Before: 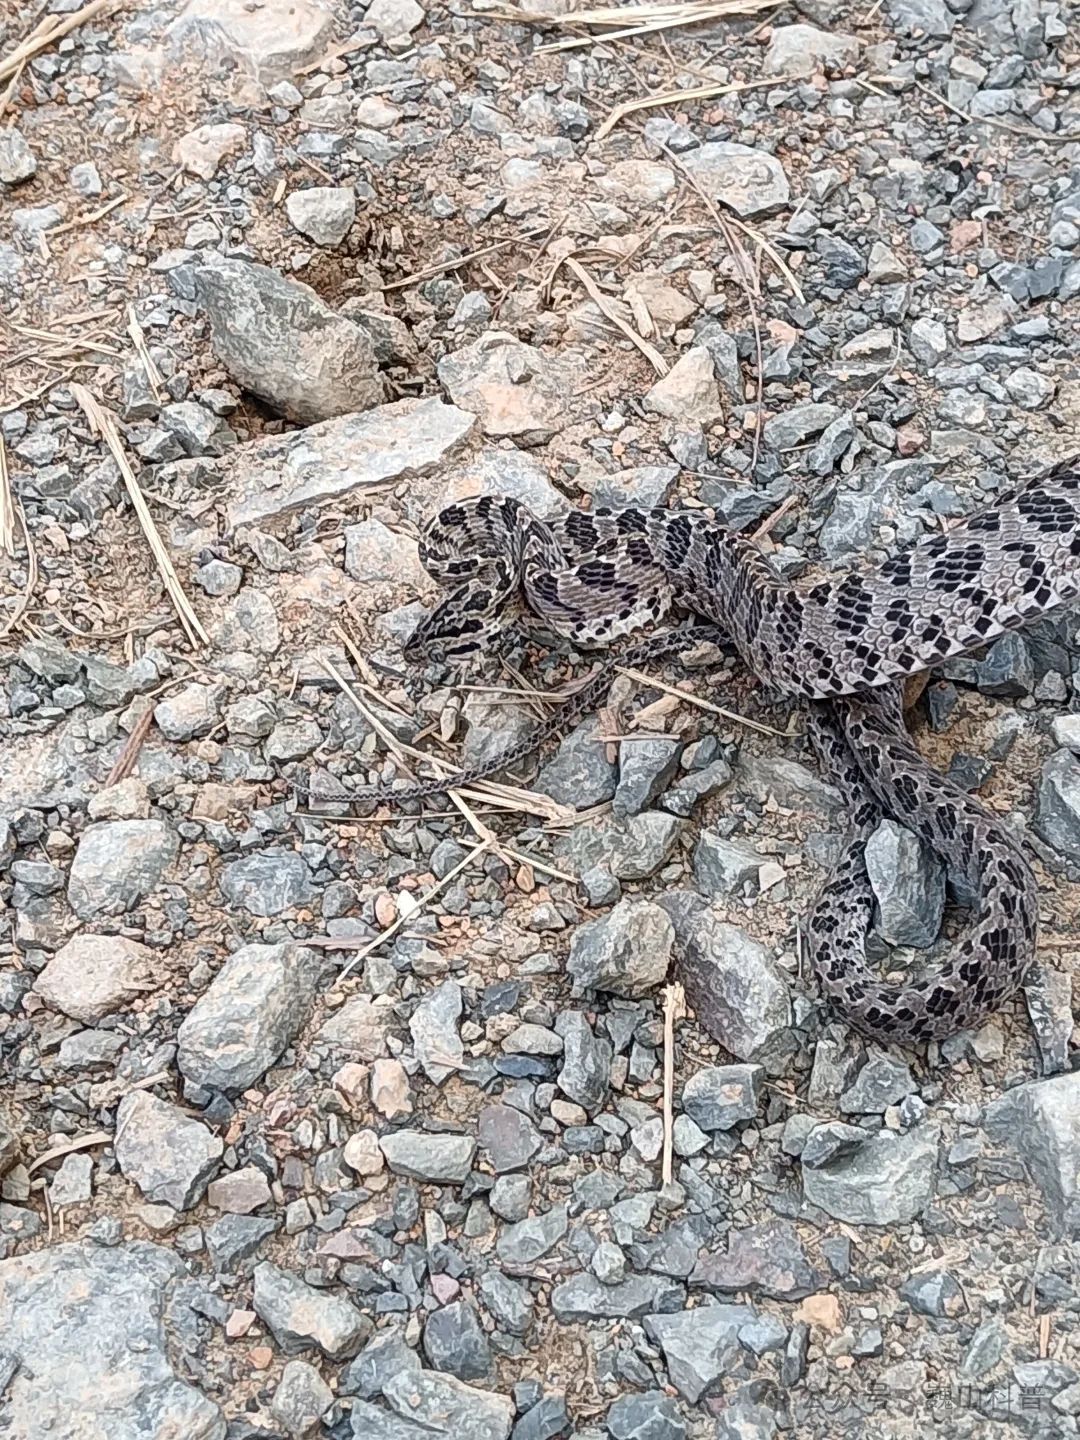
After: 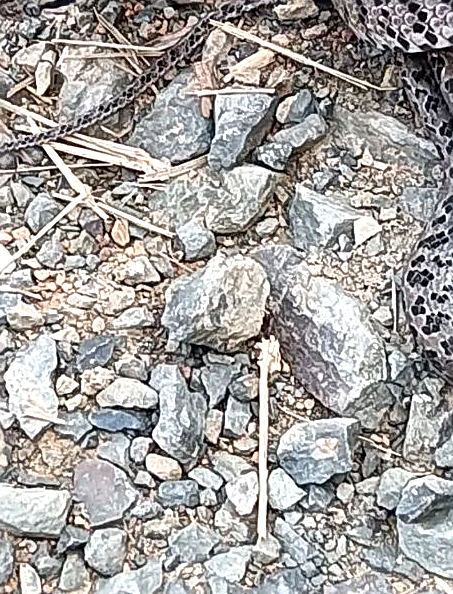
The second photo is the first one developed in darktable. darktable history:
sharpen: on, module defaults
exposure: exposure 0.465 EV, compensate highlight preservation false
crop: left 37.563%, top 44.885%, right 20.487%, bottom 13.851%
